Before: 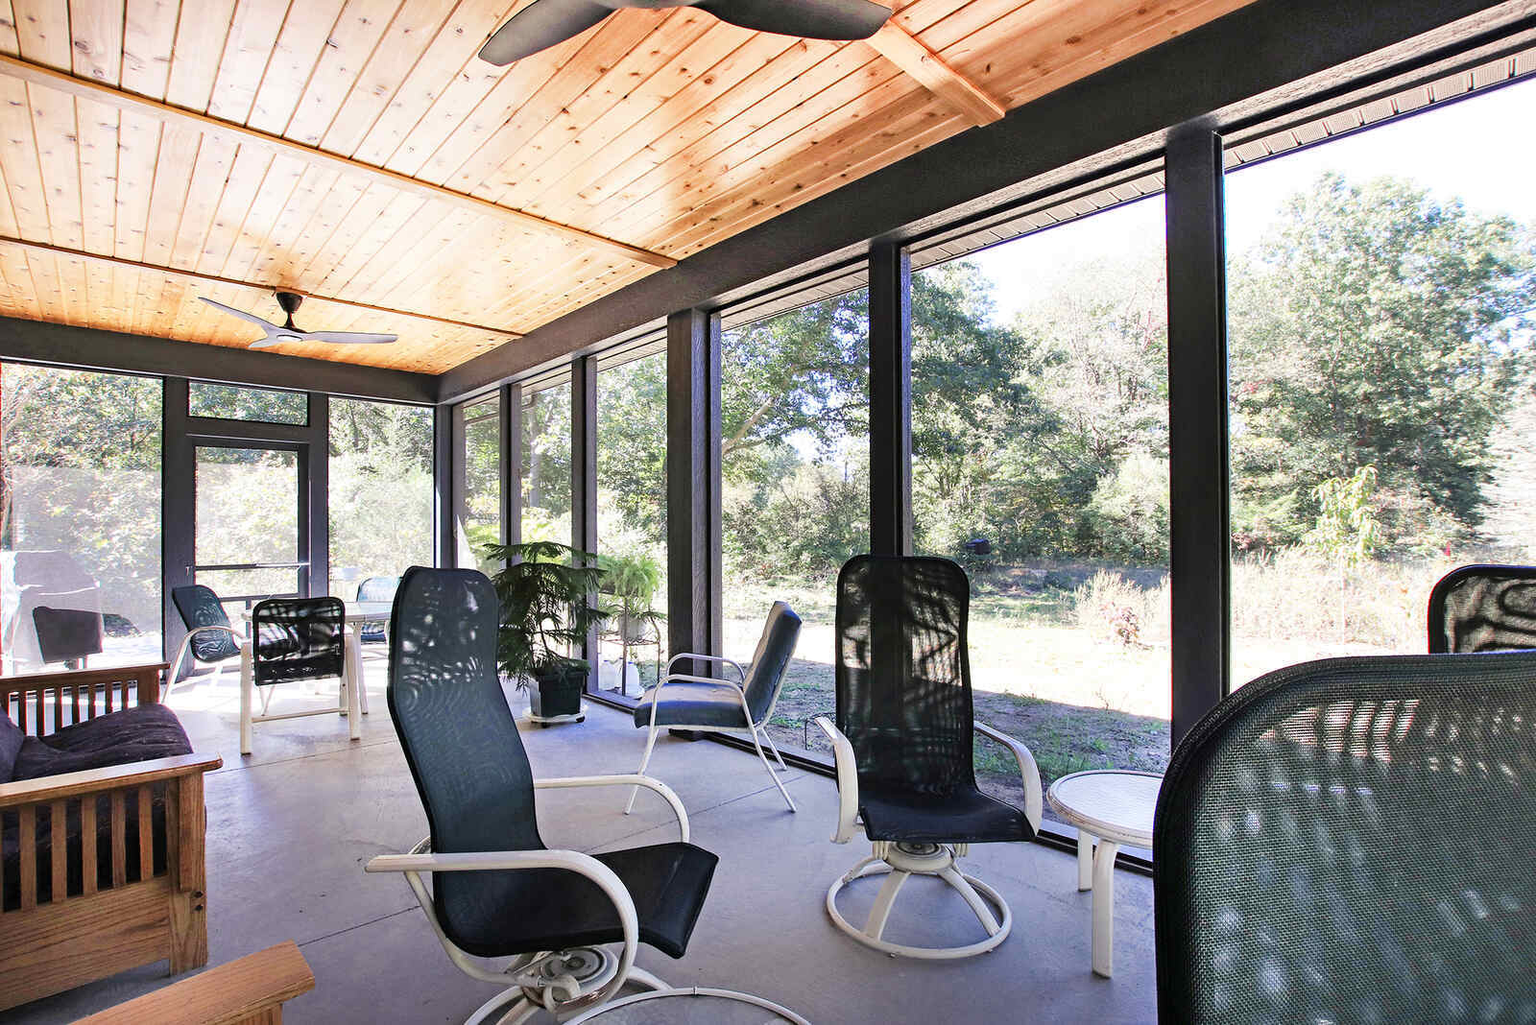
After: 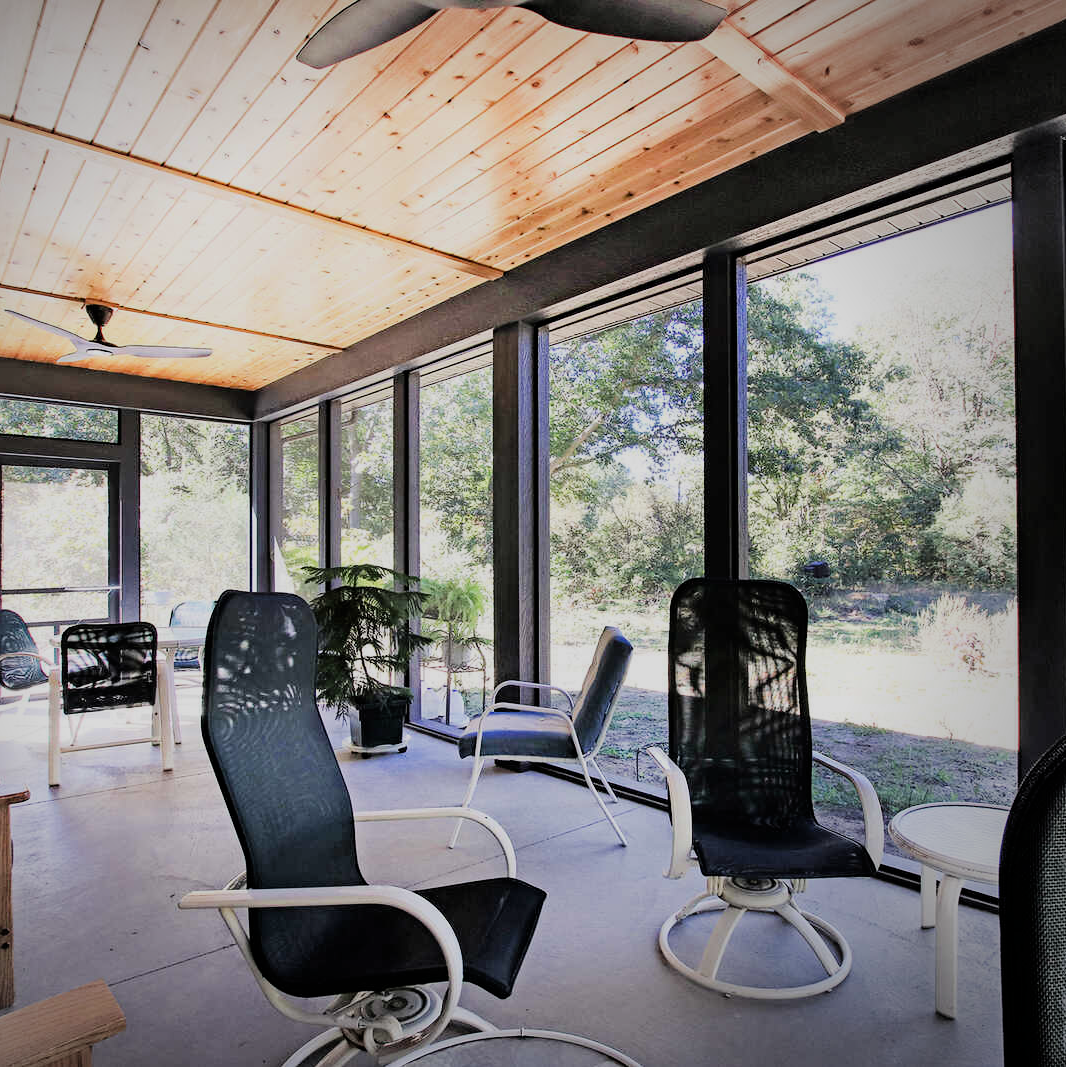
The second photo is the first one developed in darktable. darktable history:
crop and rotate: left 12.648%, right 20.685%
filmic rgb: black relative exposure -7.65 EV, white relative exposure 4.56 EV, hardness 3.61, contrast 1.106
vignetting: center (-0.15, 0.013)
